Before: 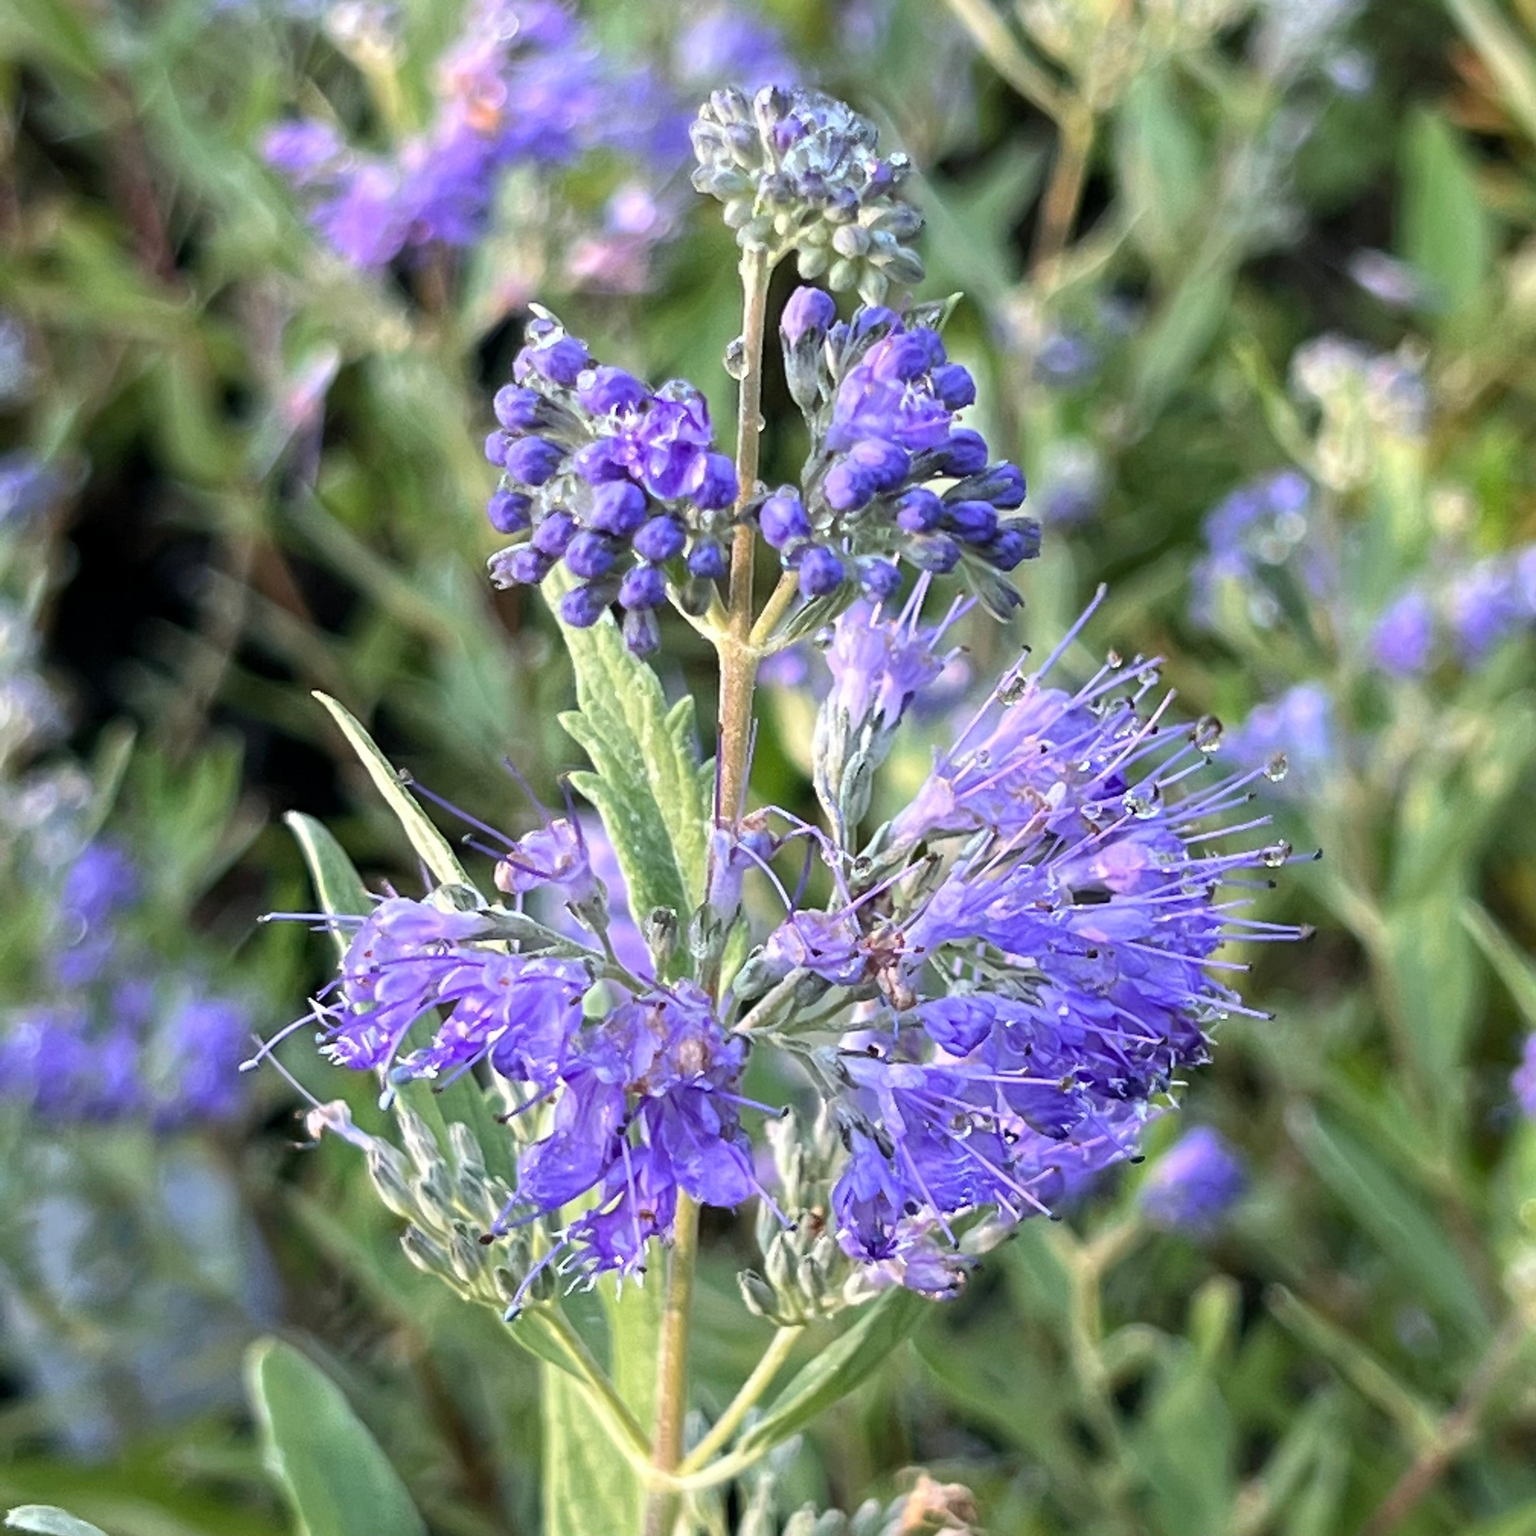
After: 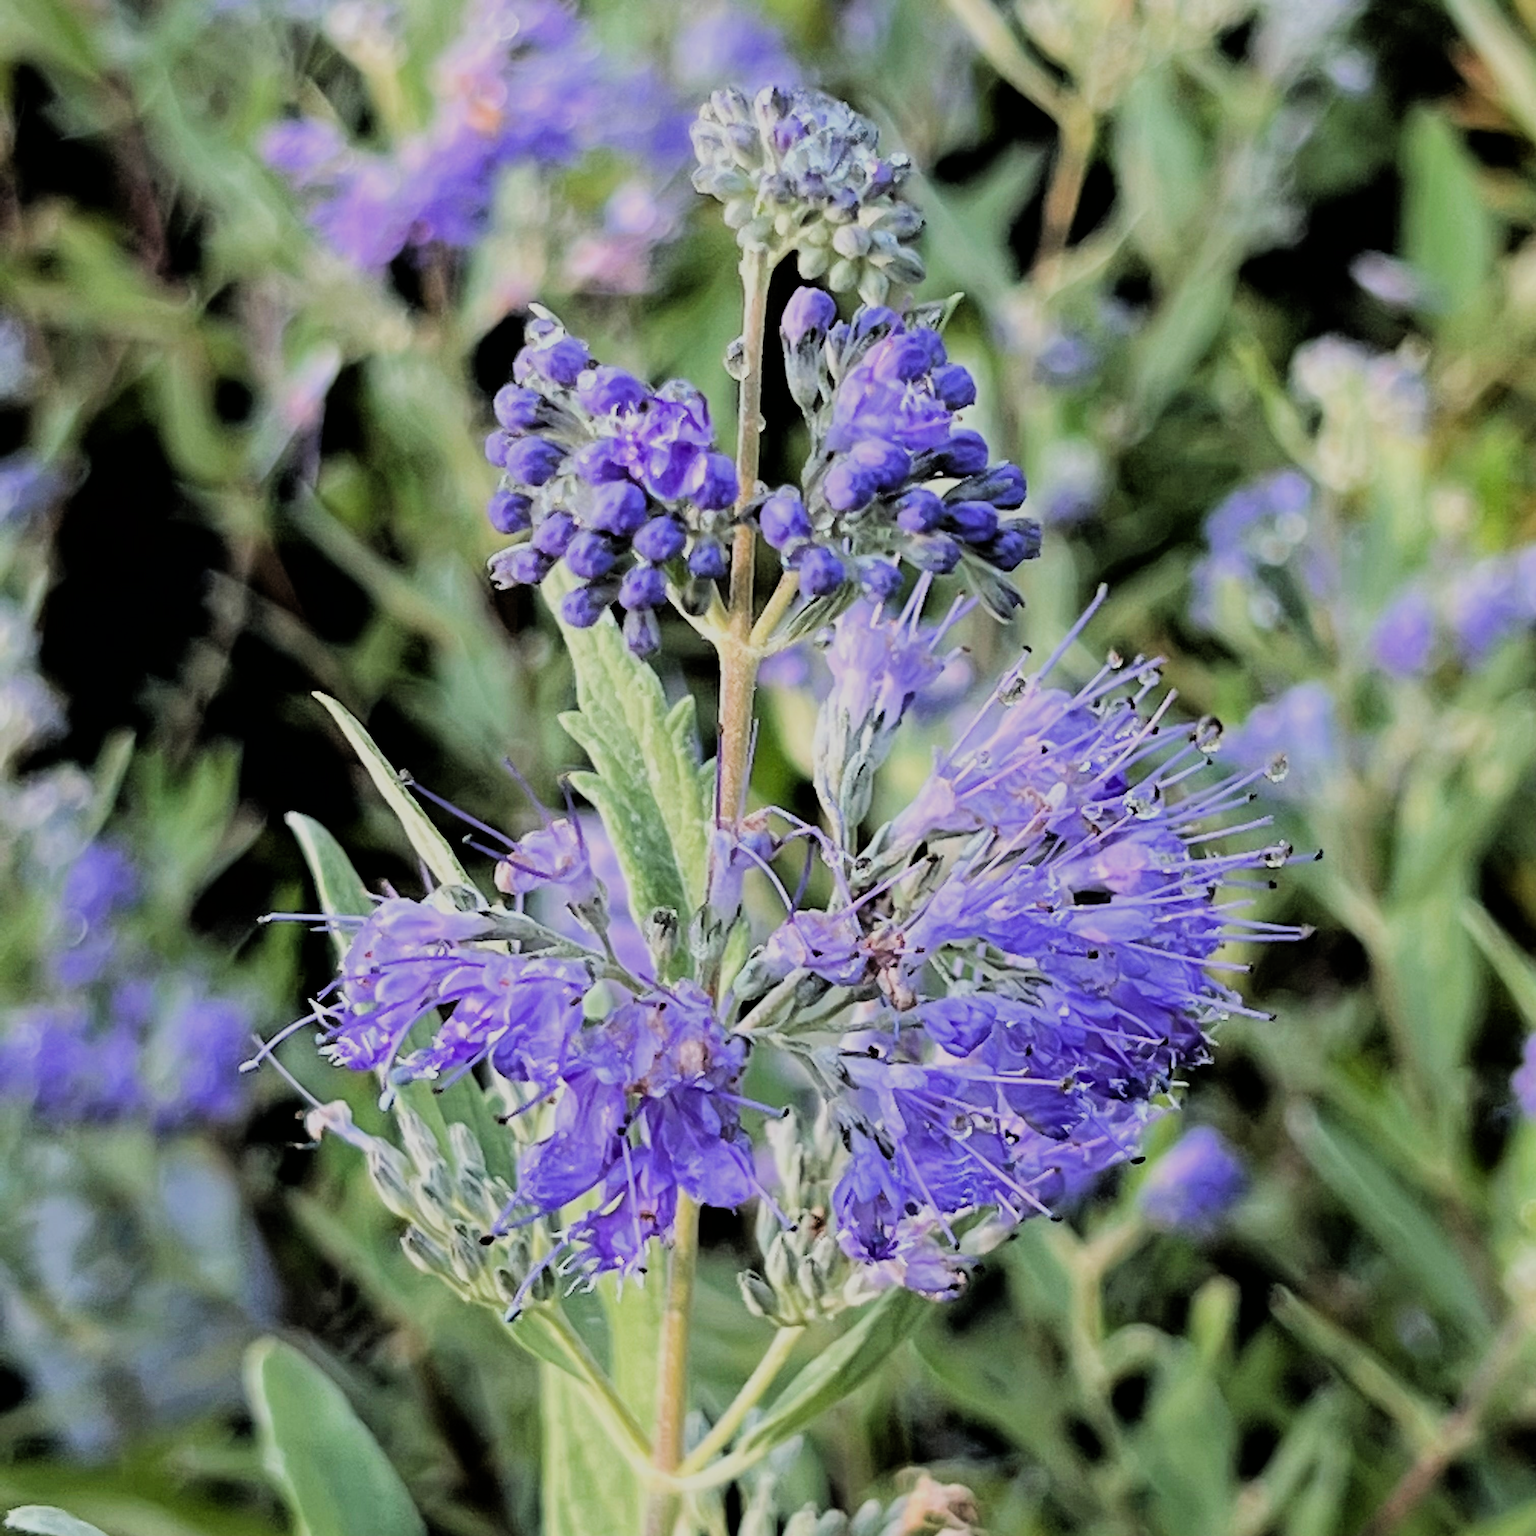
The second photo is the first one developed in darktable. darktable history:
filmic rgb: black relative exposure -3.21 EV, white relative exposure 7.02 EV, hardness 1.46, contrast 1.35
